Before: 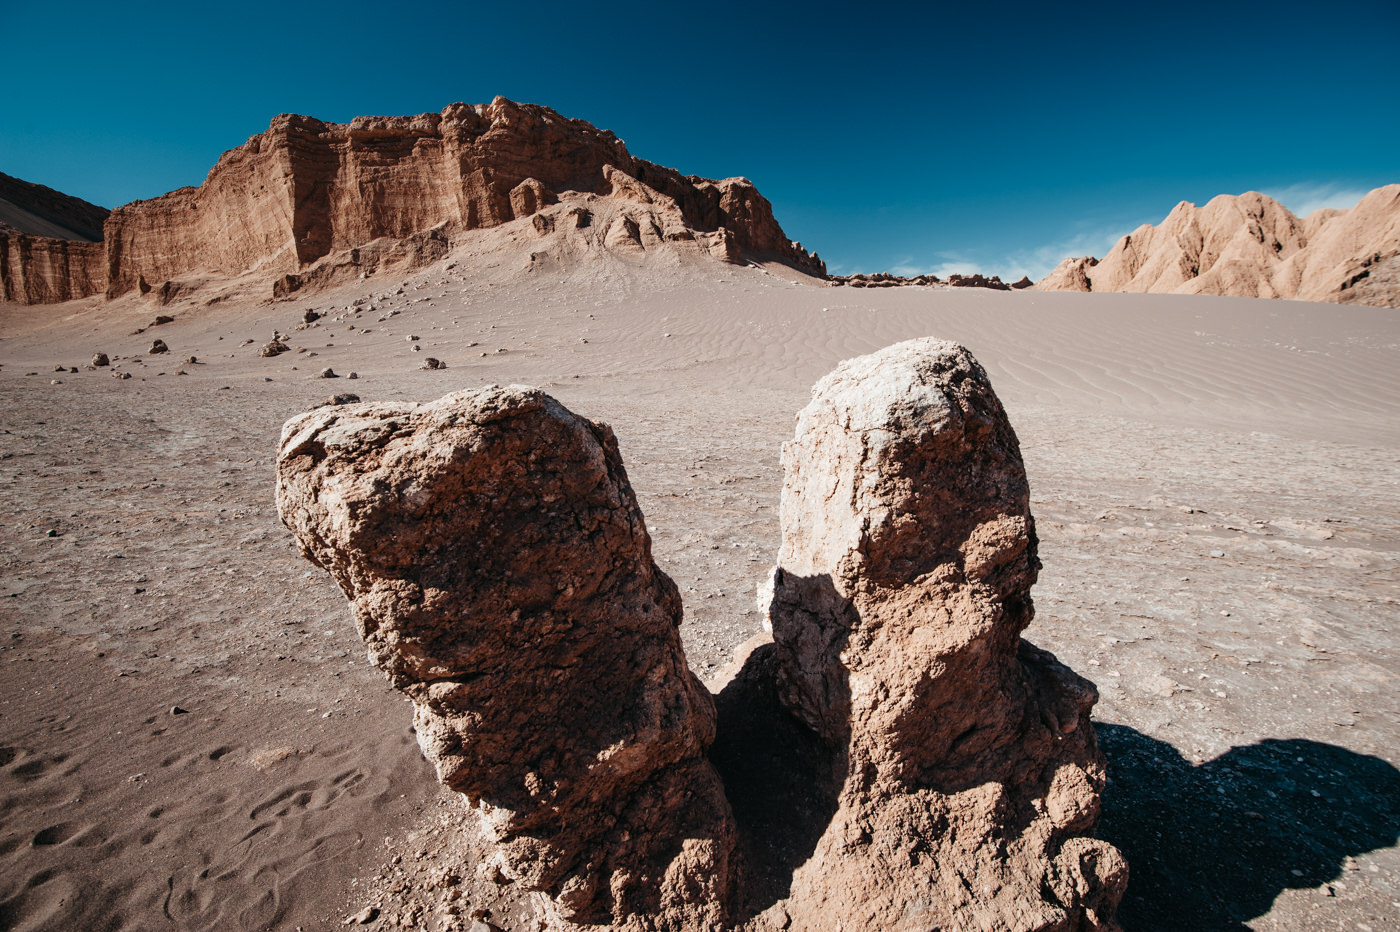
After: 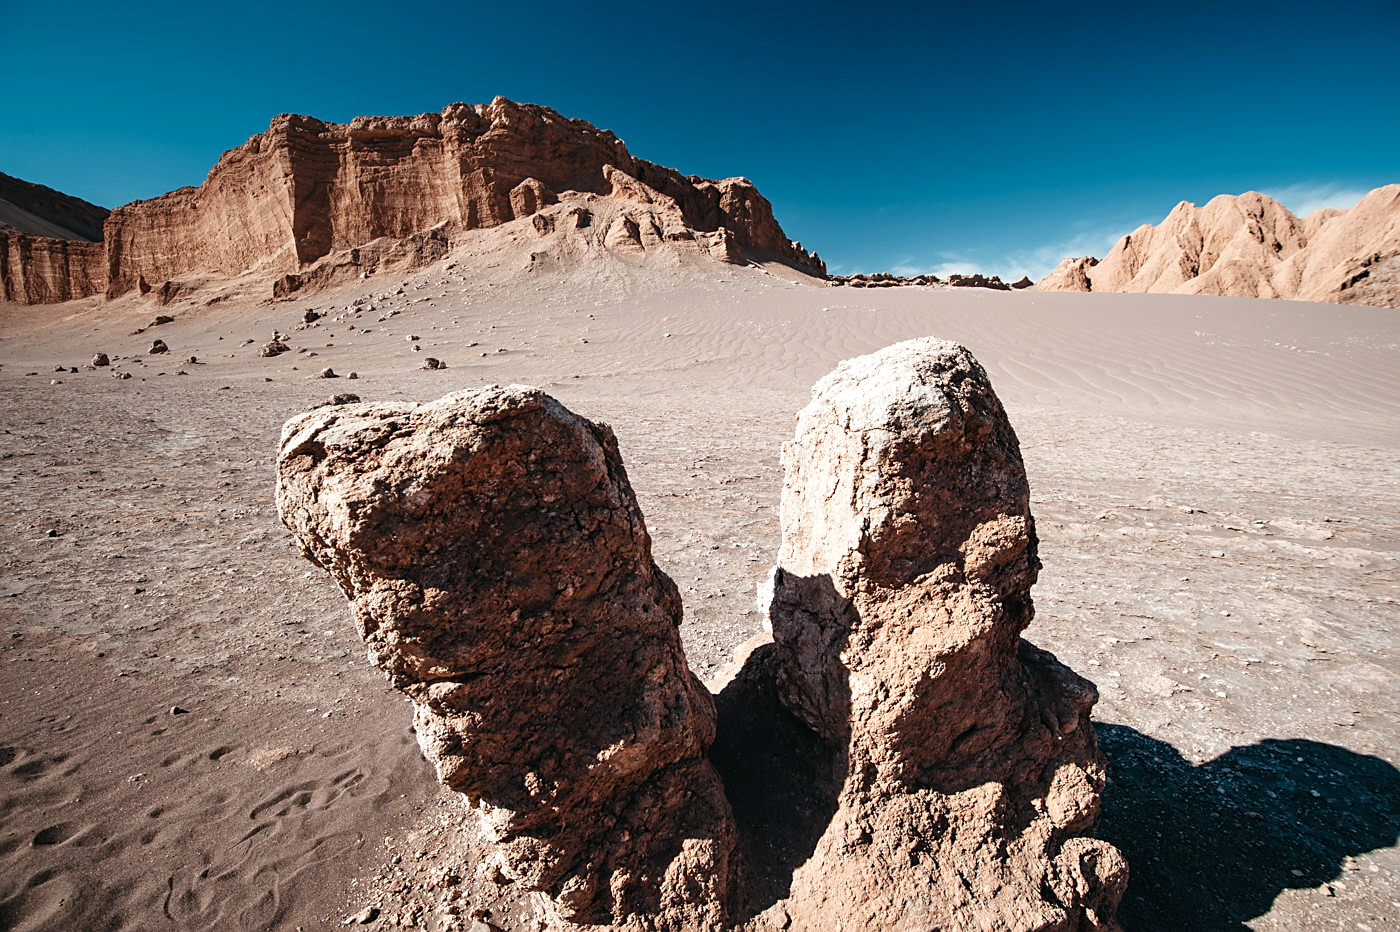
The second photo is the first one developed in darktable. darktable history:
sharpen: radius 1.864, amount 0.398, threshold 1.271
tone equalizer: on, module defaults
exposure: exposure 0.3 EV, compensate highlight preservation false
